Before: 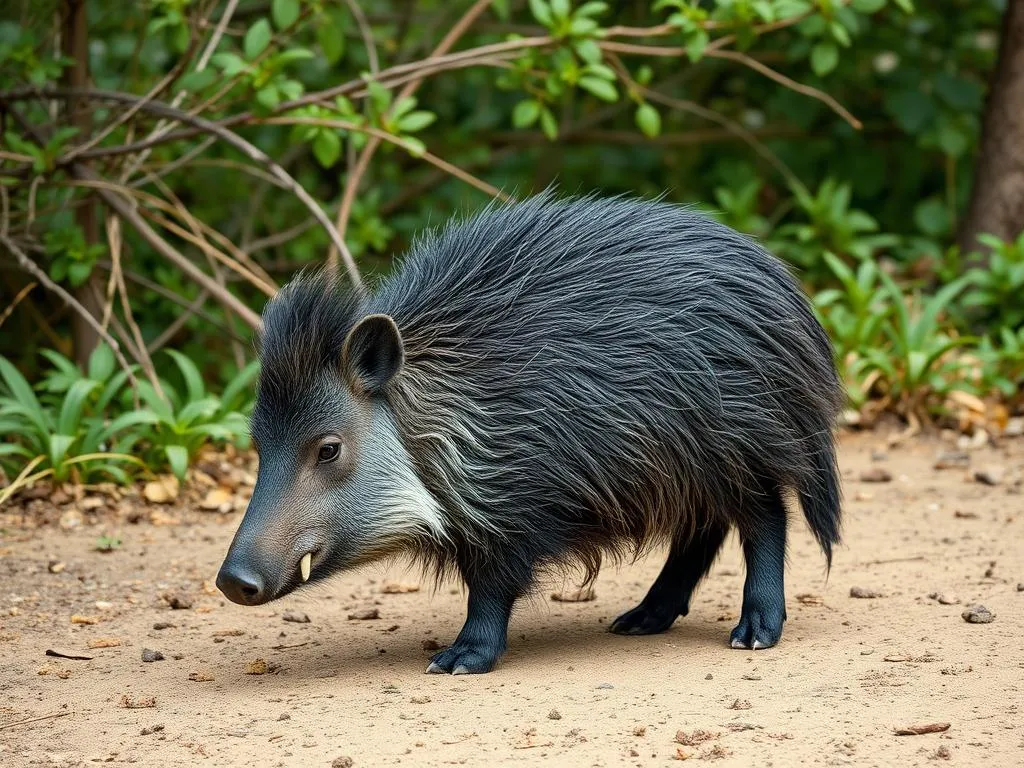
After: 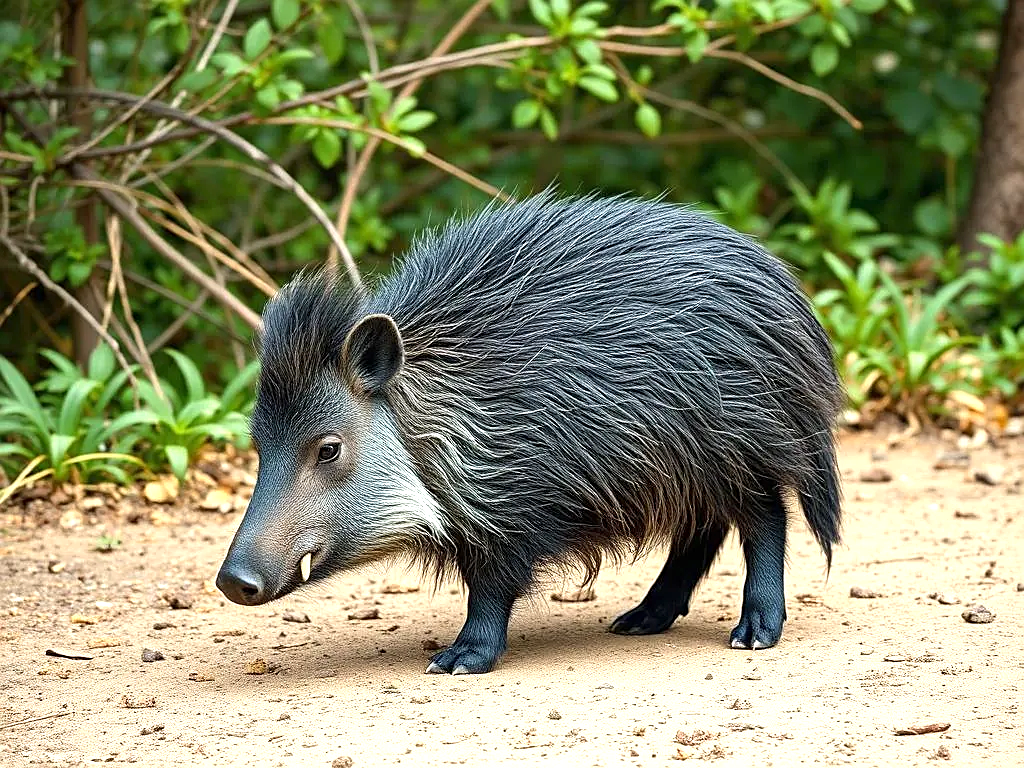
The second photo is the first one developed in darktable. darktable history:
exposure: exposure 0.74 EV, compensate highlight preservation false
sharpen: on, module defaults
